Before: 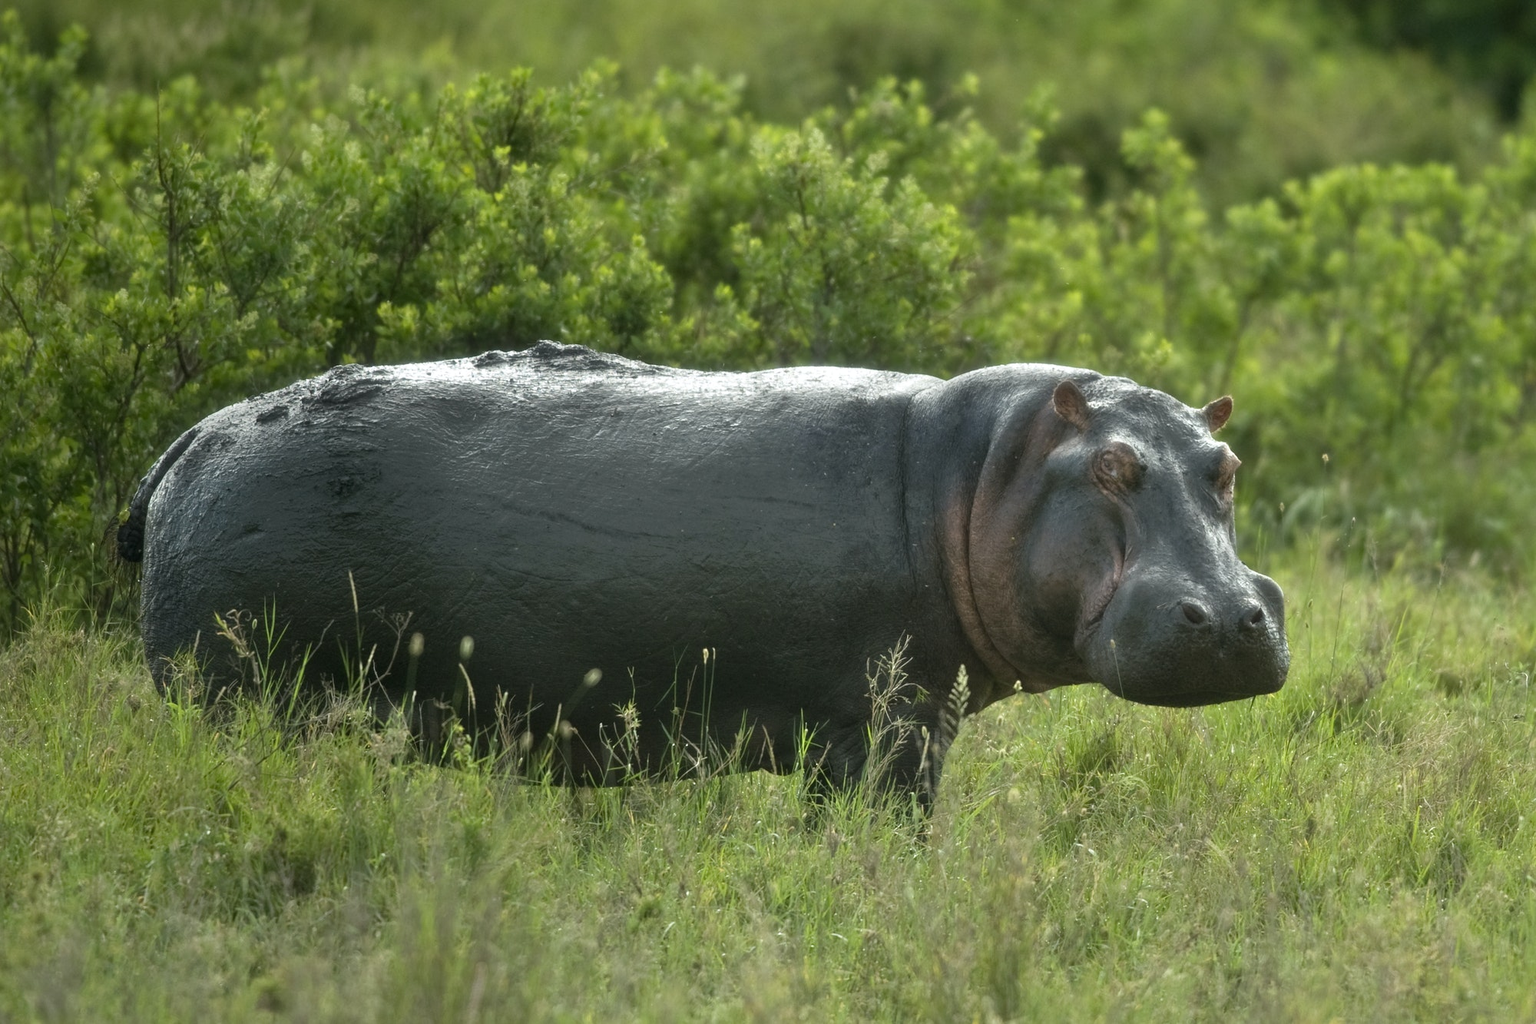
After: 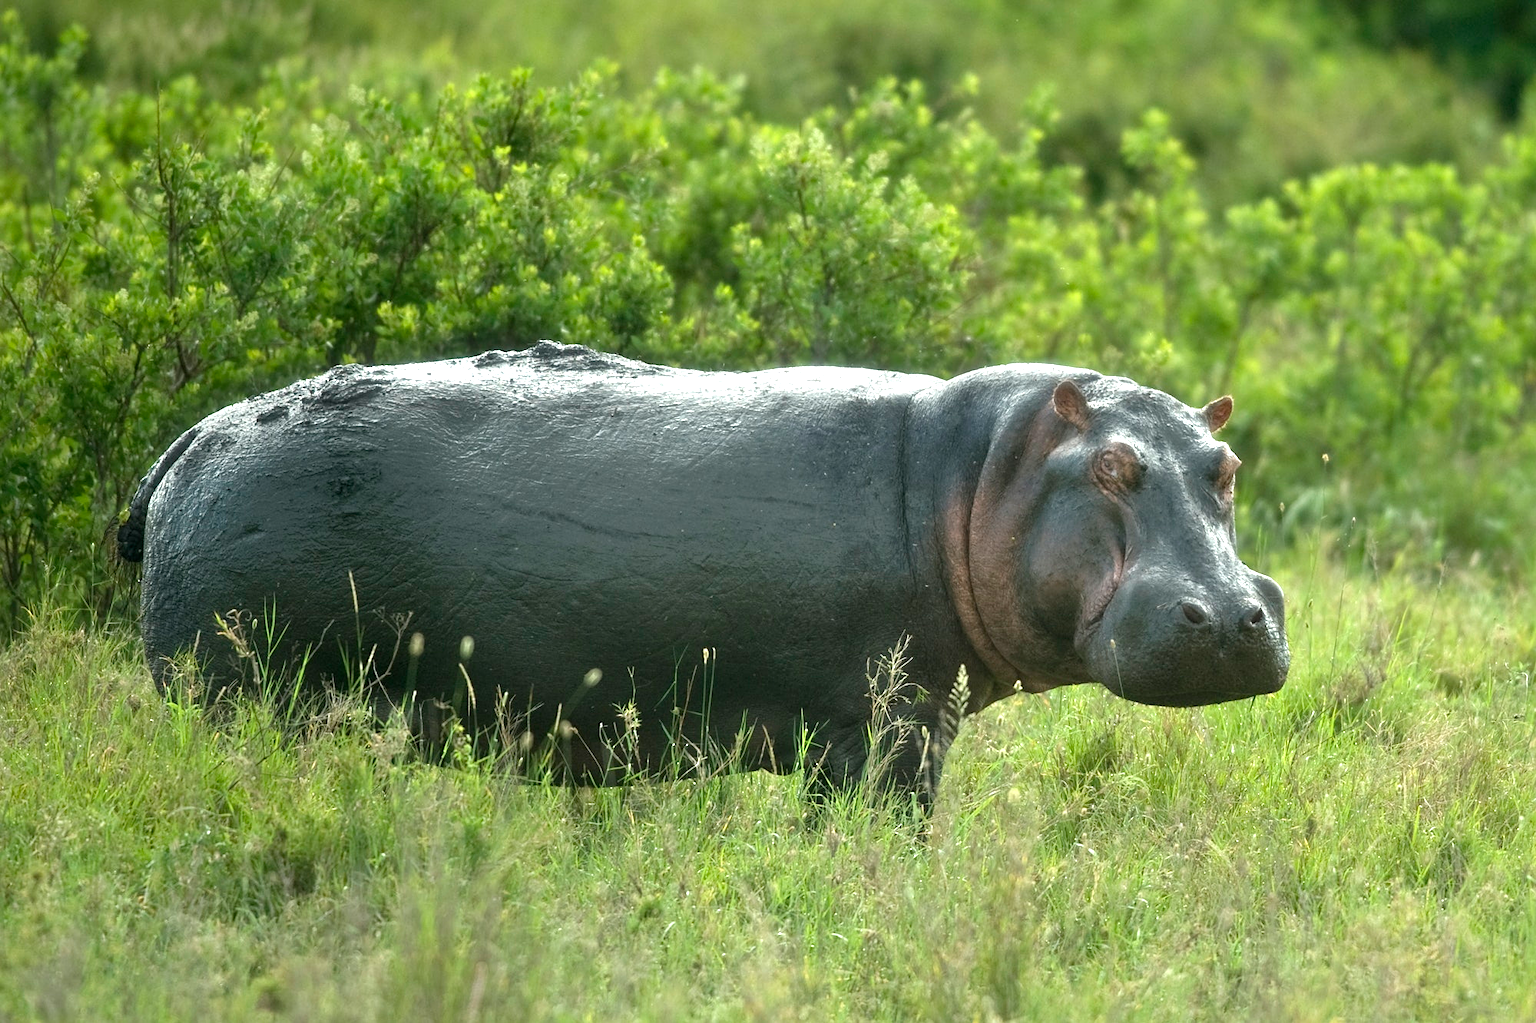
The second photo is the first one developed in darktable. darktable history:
exposure: black level correction 0, exposure 0.698 EV, compensate highlight preservation false
sharpen: amount 0.213
